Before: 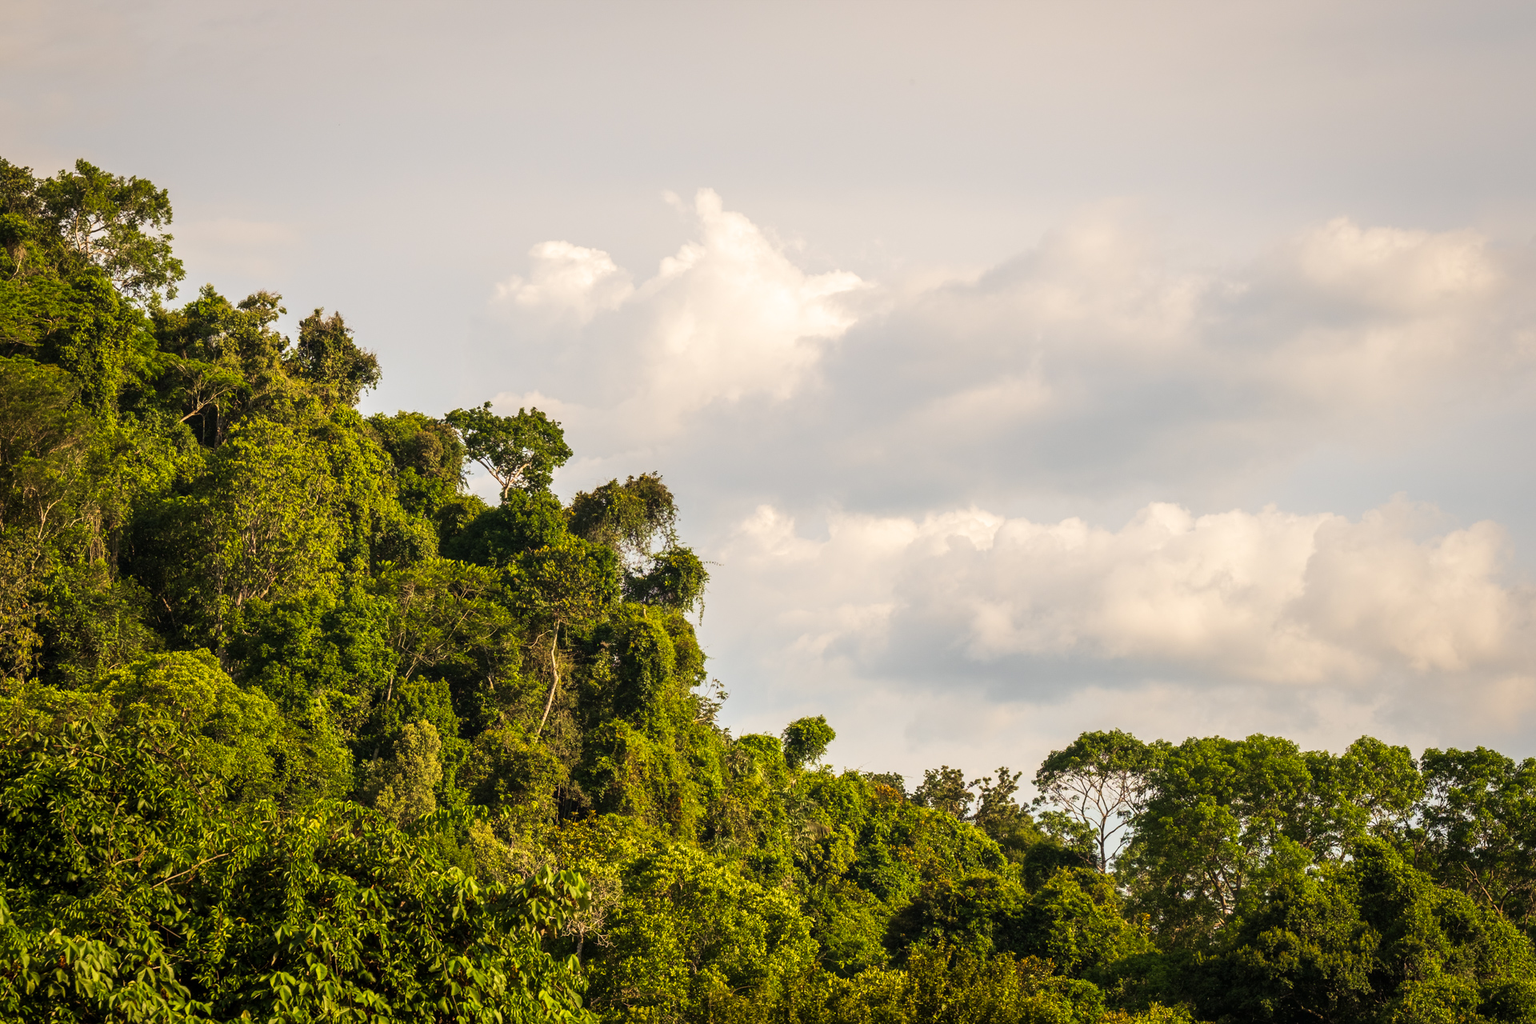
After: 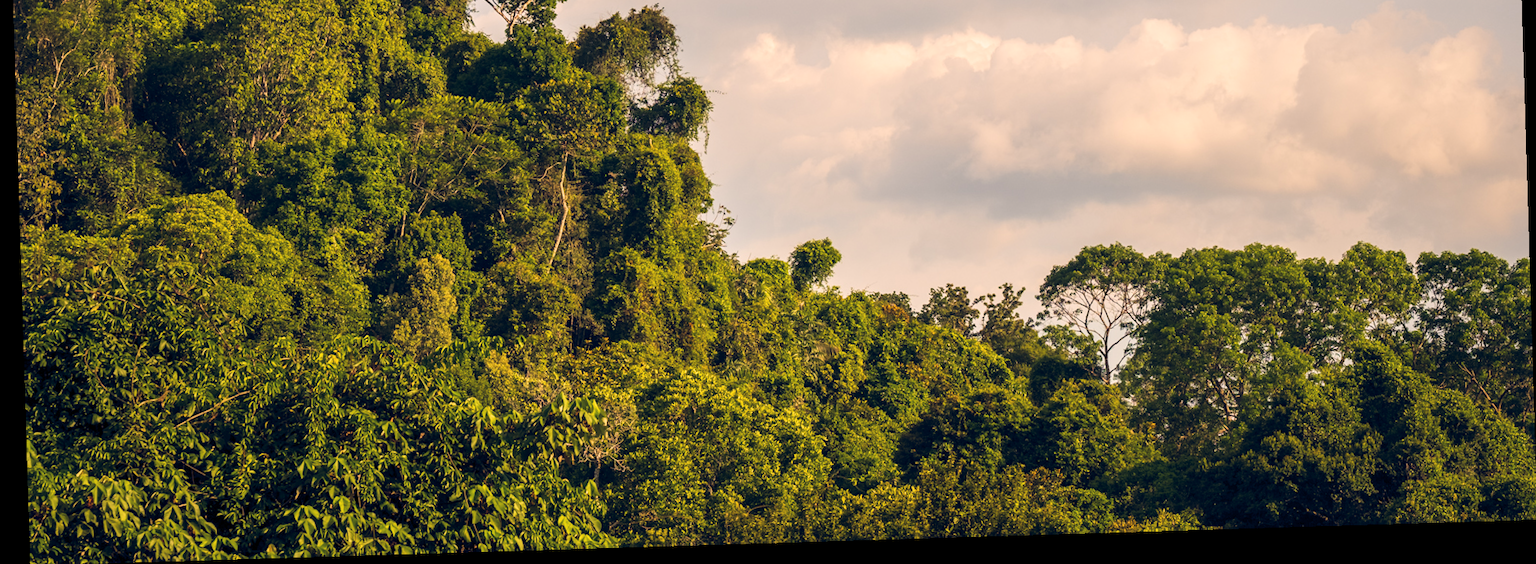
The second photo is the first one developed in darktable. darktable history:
tone equalizer: on, module defaults
crop and rotate: top 46.237%
rotate and perspective: rotation -1.75°, automatic cropping off
color balance rgb: shadows lift › hue 87.51°, highlights gain › chroma 3.21%, highlights gain › hue 55.1°, global offset › chroma 0.15%, global offset › hue 253.66°, linear chroma grading › global chroma 0.5%
